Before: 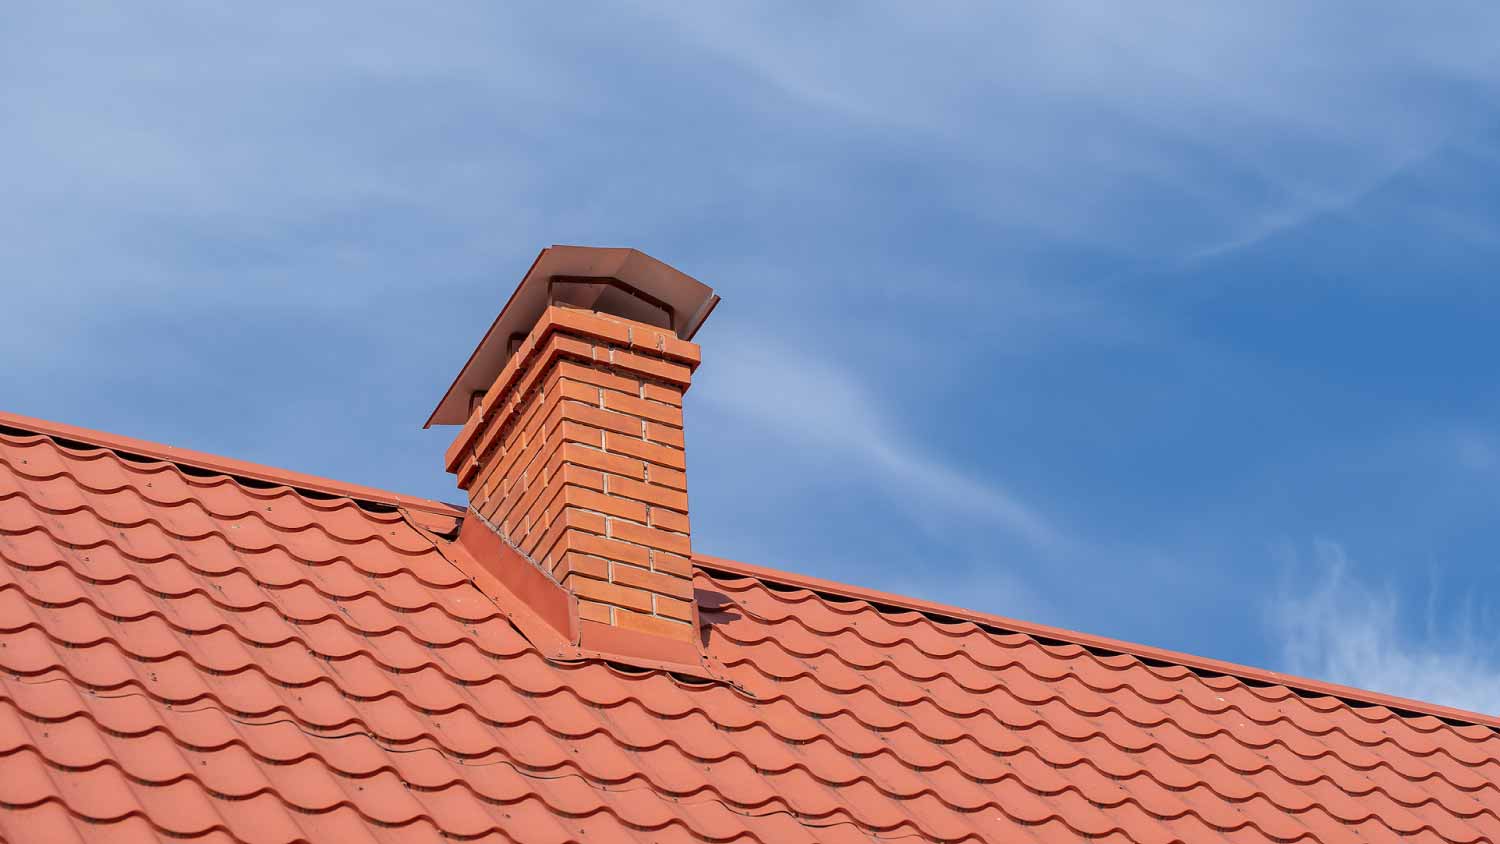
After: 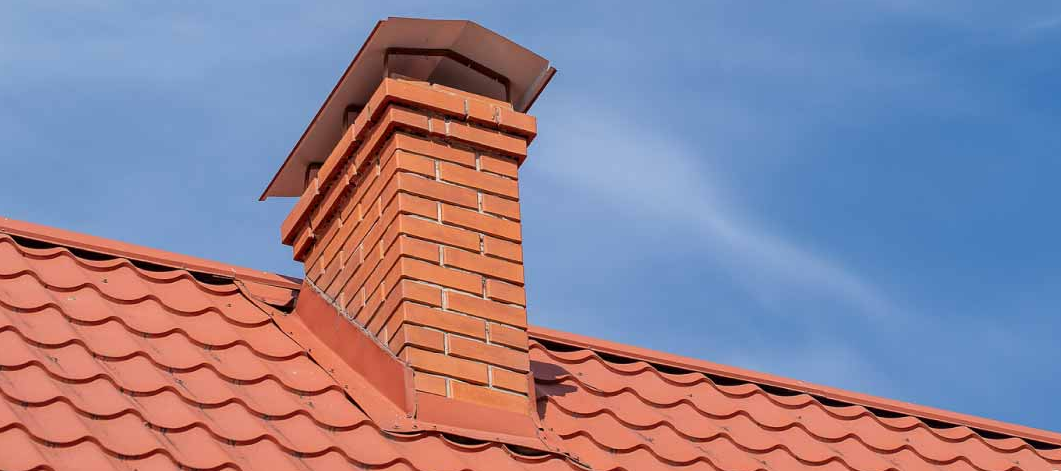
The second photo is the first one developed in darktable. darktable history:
crop: left 10.974%, top 27.118%, right 18.277%, bottom 17.069%
